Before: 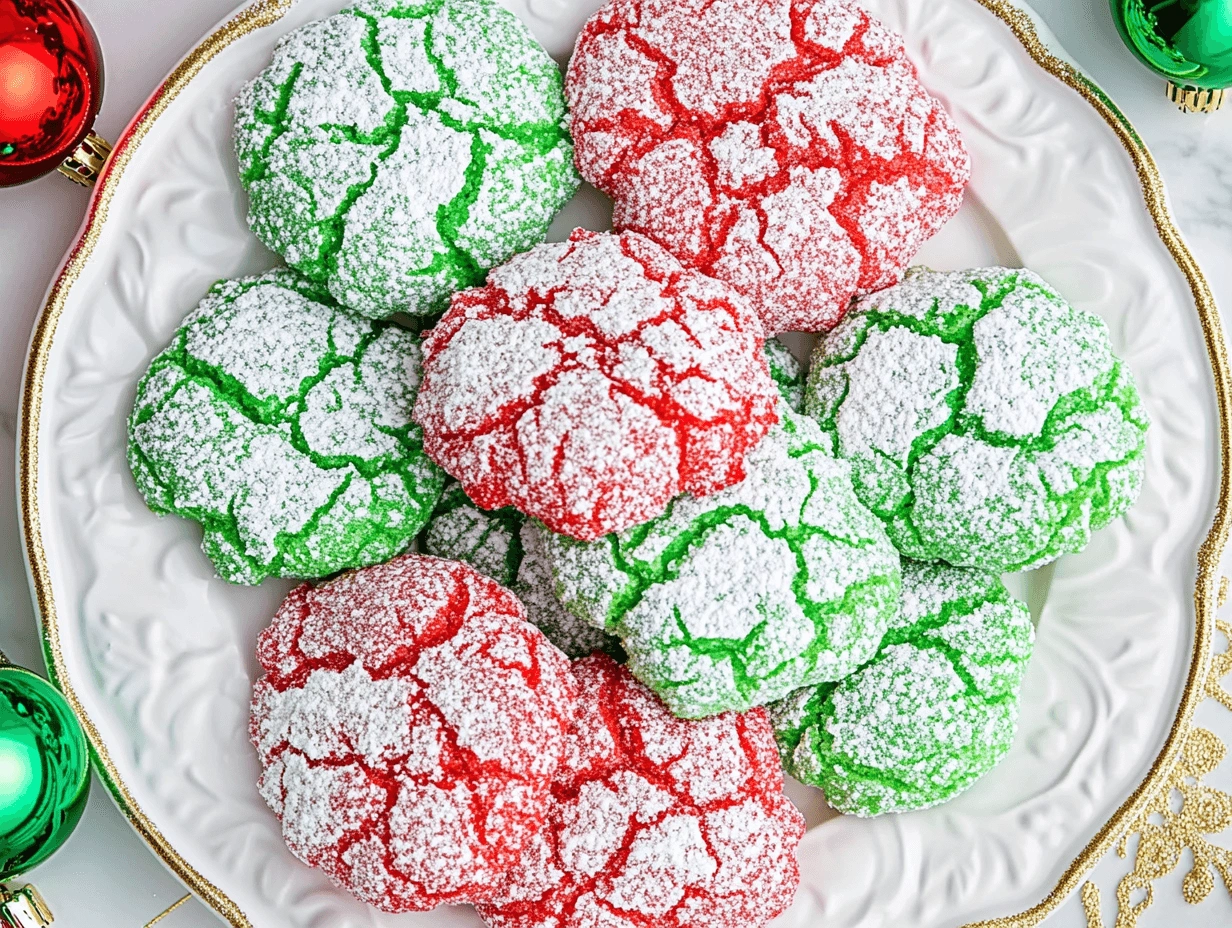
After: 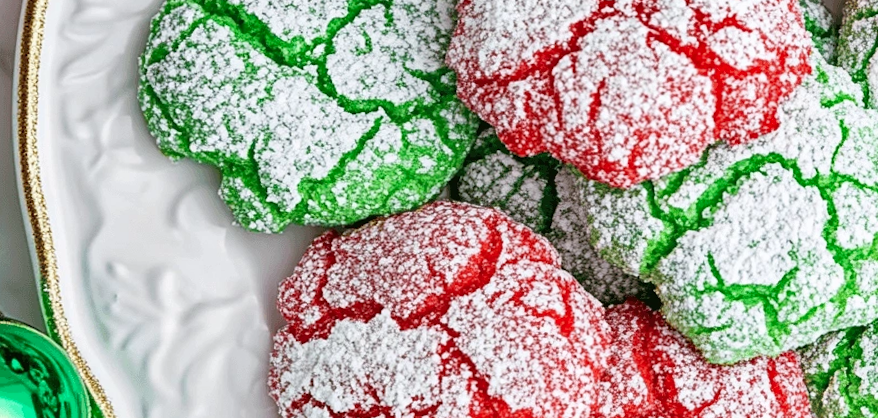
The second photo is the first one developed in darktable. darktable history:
rotate and perspective: rotation 0.679°, lens shift (horizontal) 0.136, crop left 0.009, crop right 0.991, crop top 0.078, crop bottom 0.95
crop: top 36.498%, right 27.964%, bottom 14.995%
shadows and highlights: shadows 29.32, highlights -29.32, low approximation 0.01, soften with gaussian
